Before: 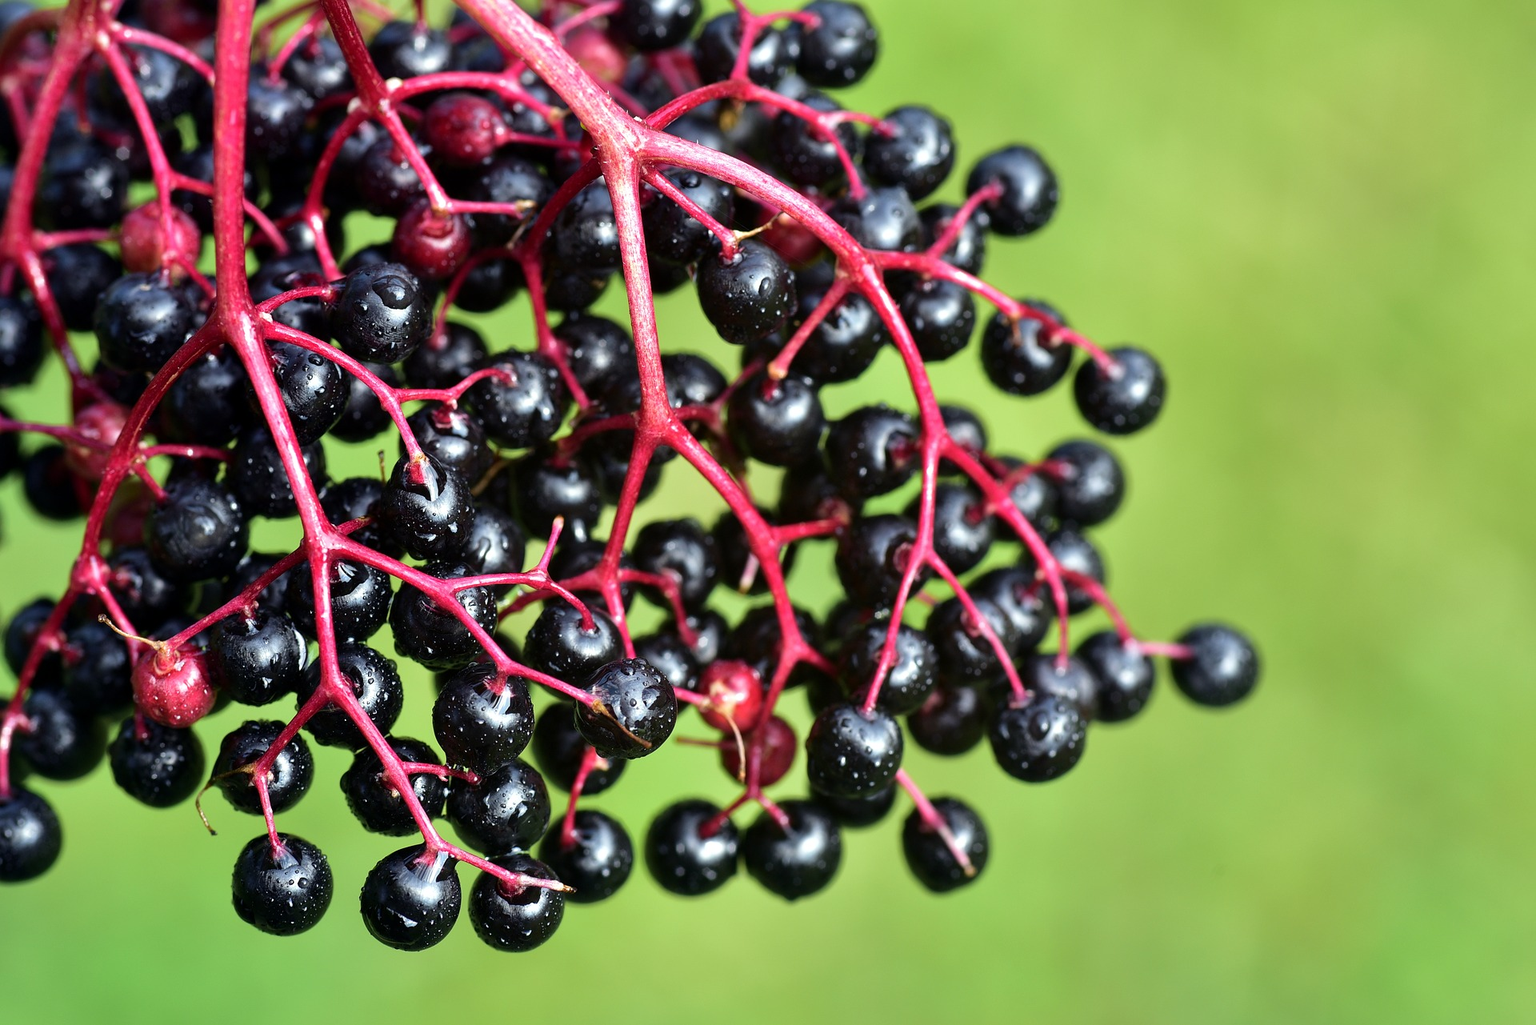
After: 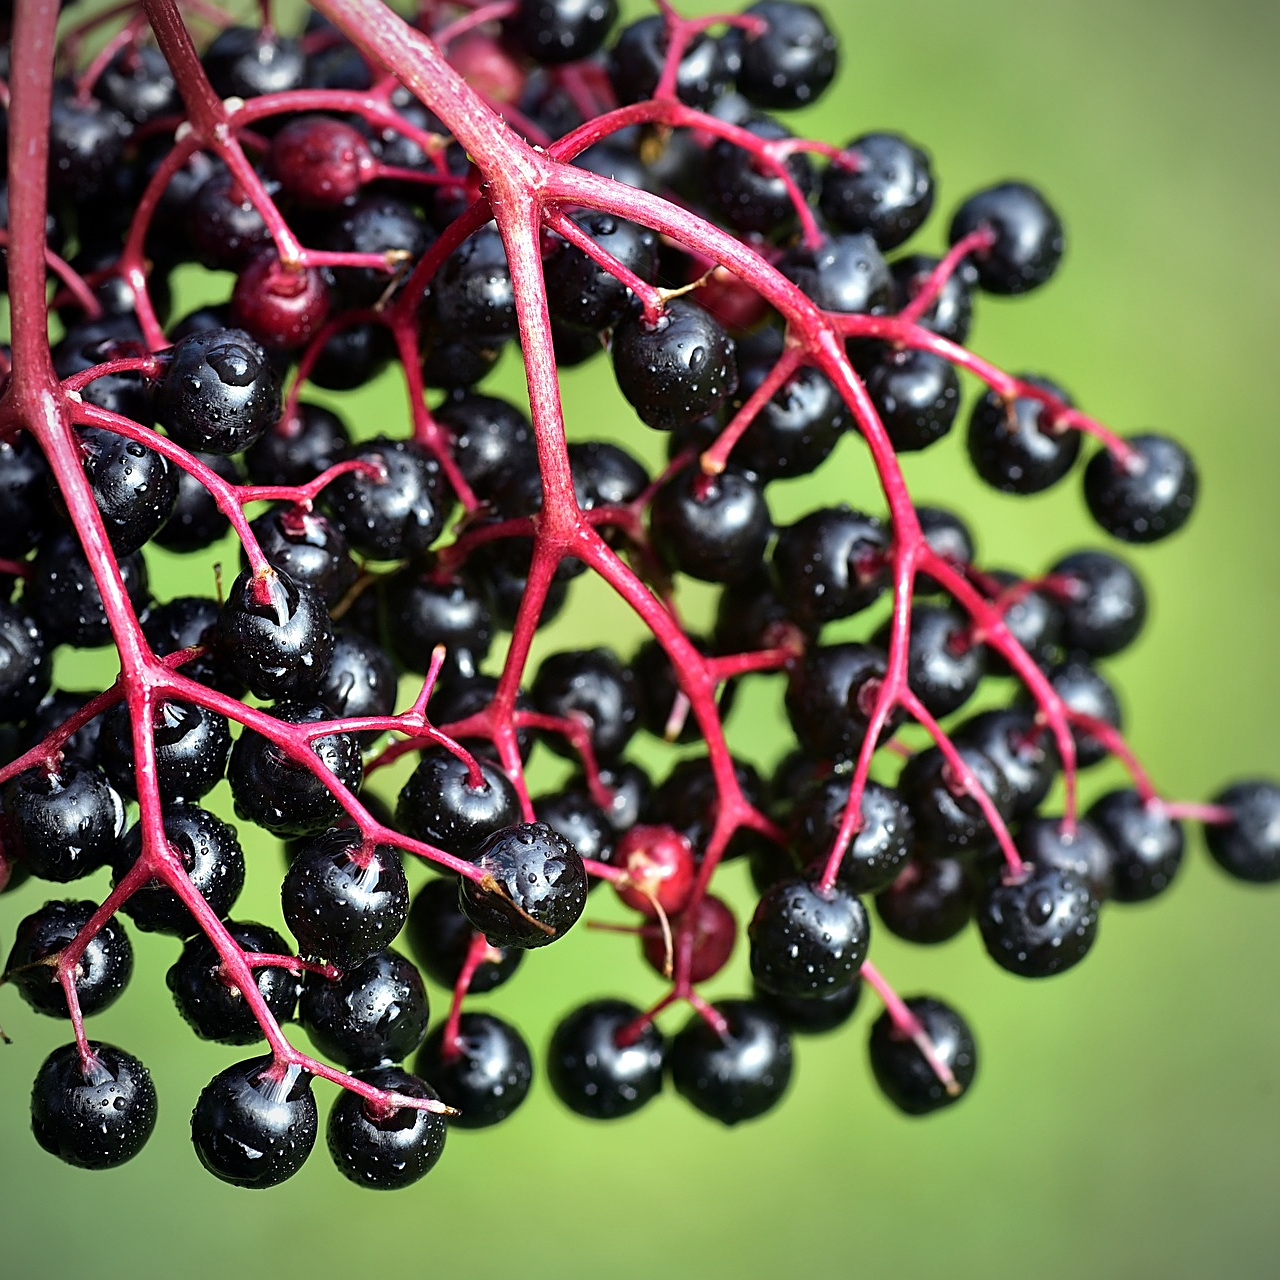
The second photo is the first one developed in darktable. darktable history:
sharpen: on, module defaults
crop and rotate: left 13.537%, right 19.796%
vignetting: fall-off radius 60.65%
